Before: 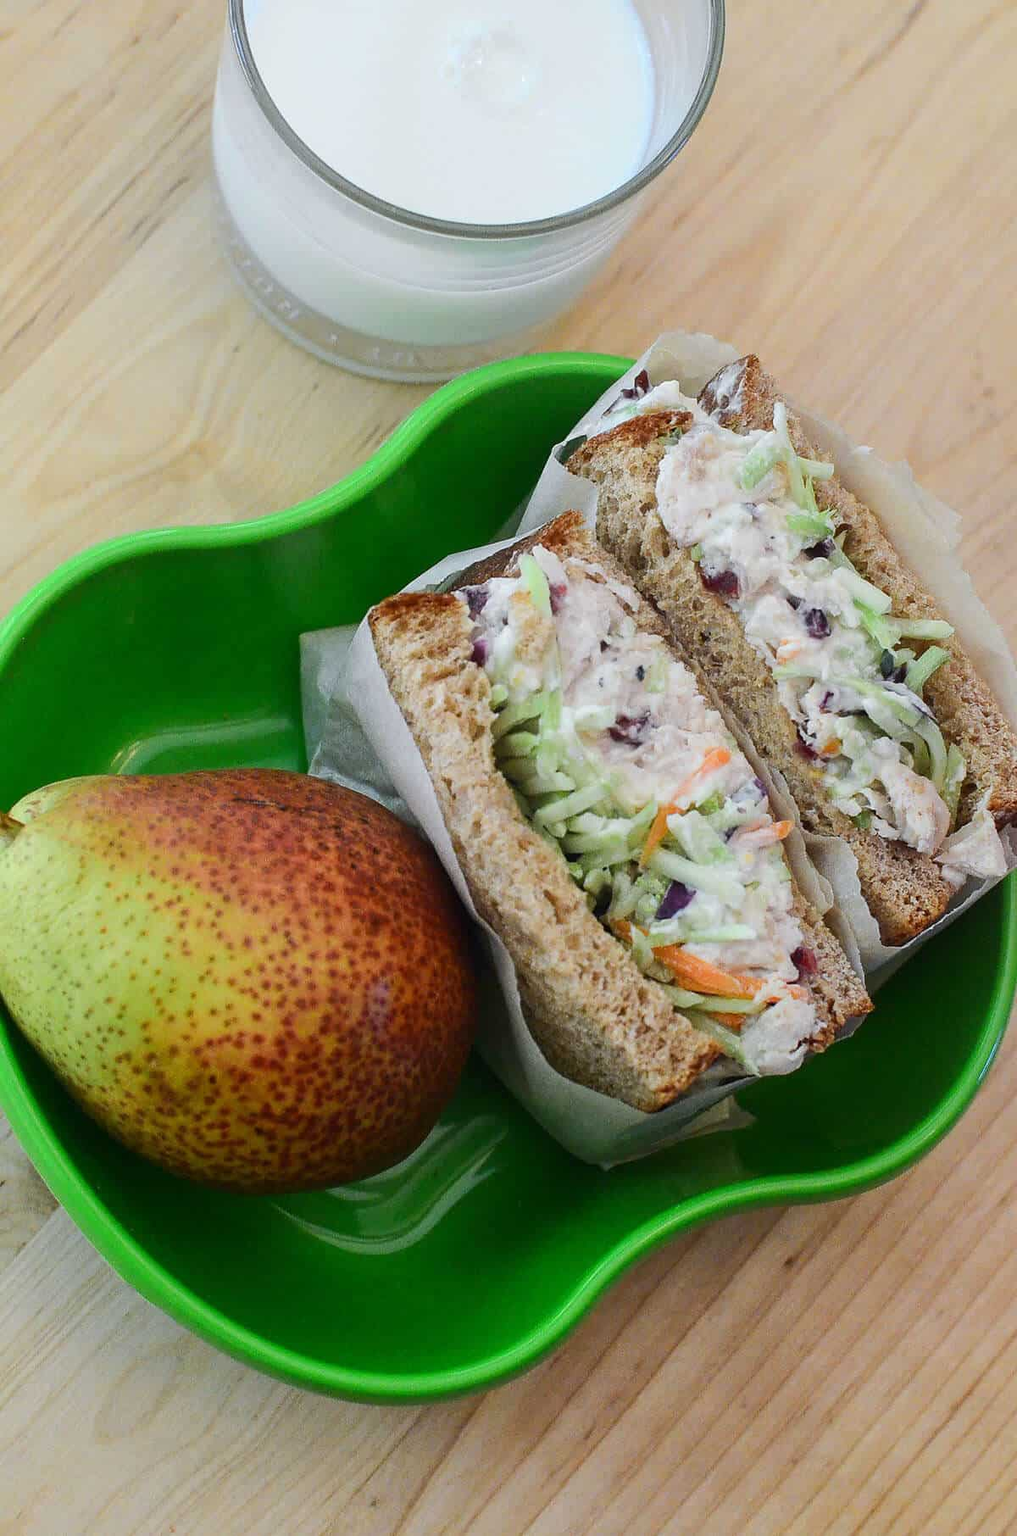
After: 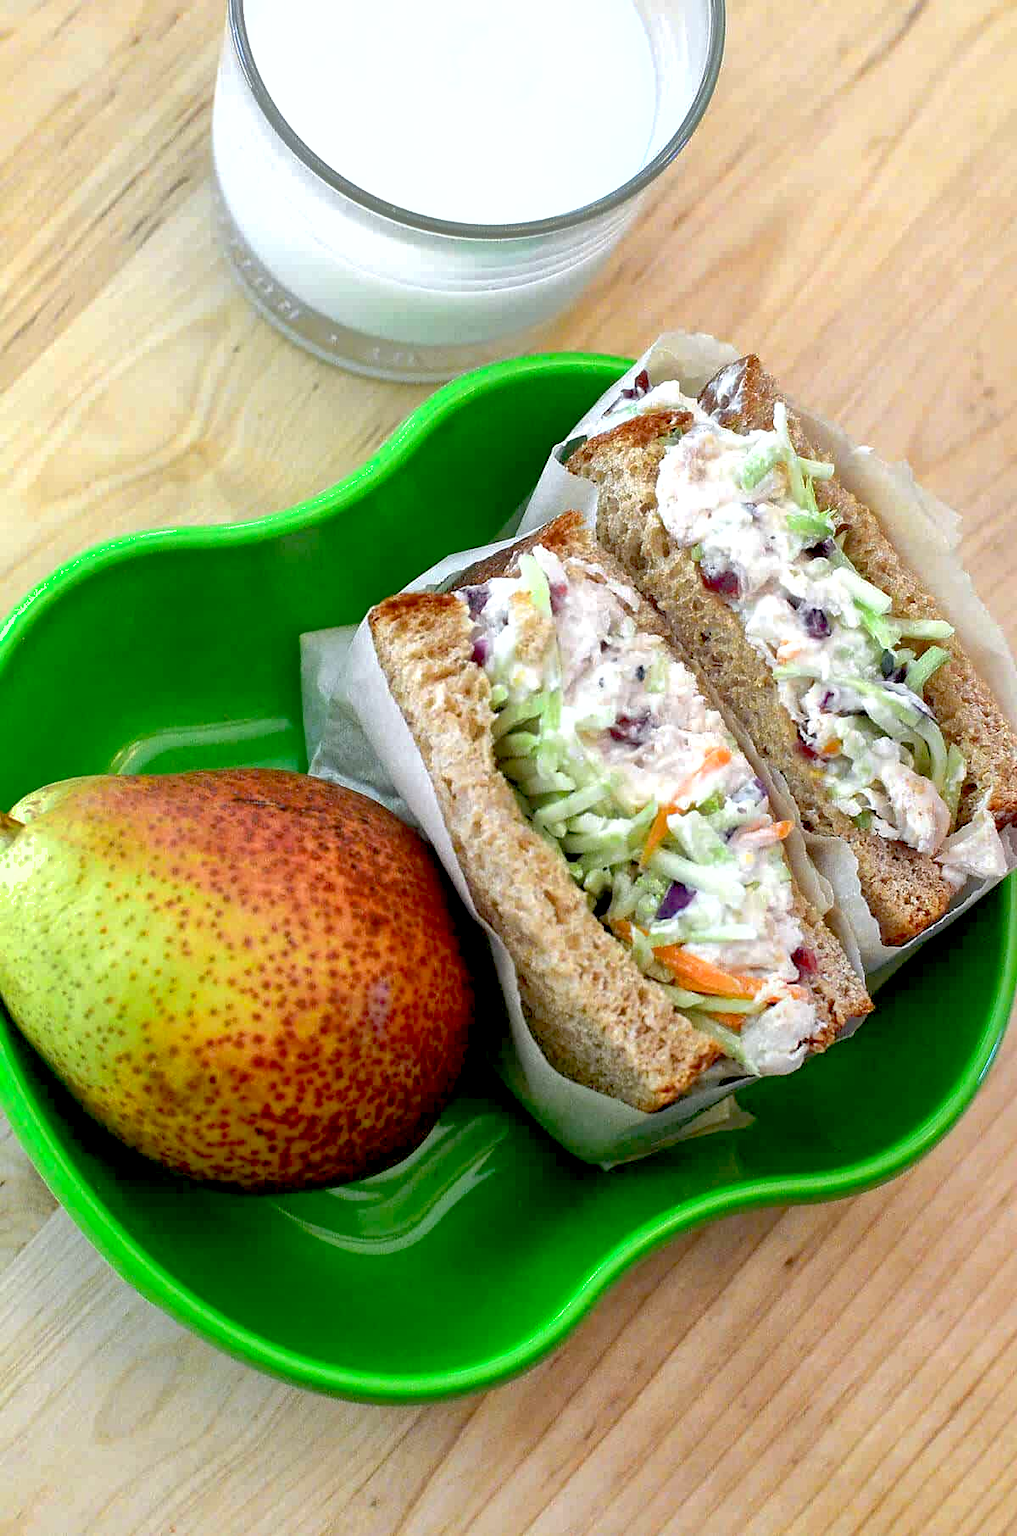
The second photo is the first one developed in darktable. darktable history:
shadows and highlights: on, module defaults
exposure: black level correction 0.011, exposure 0.696 EV, compensate highlight preservation false
